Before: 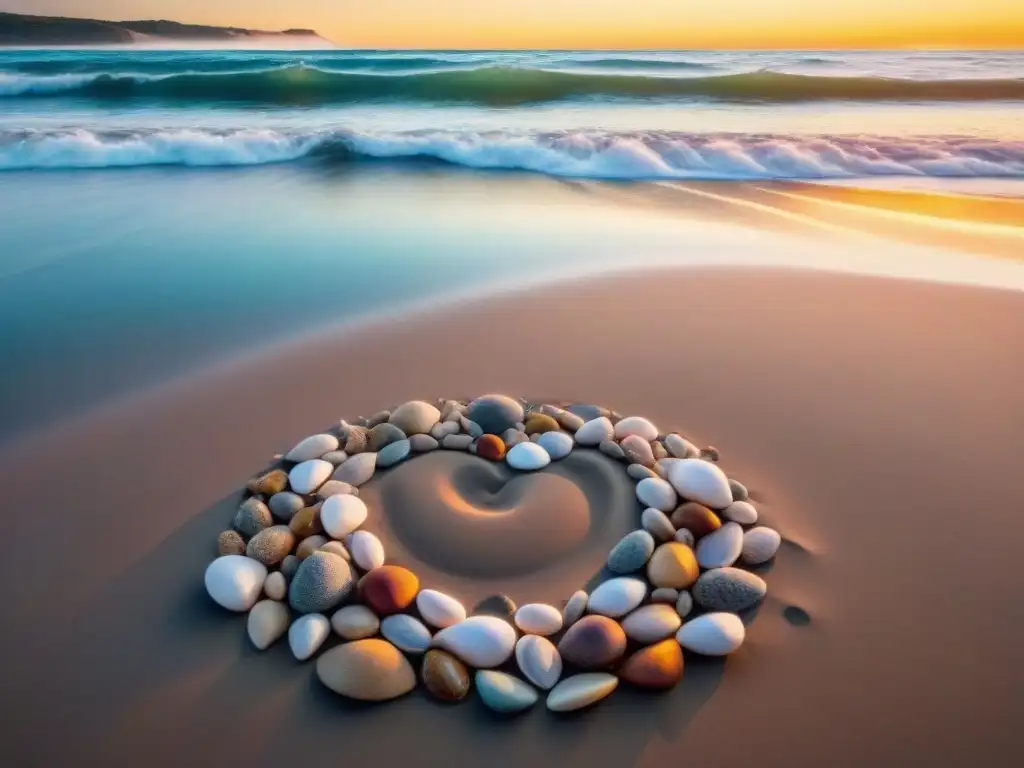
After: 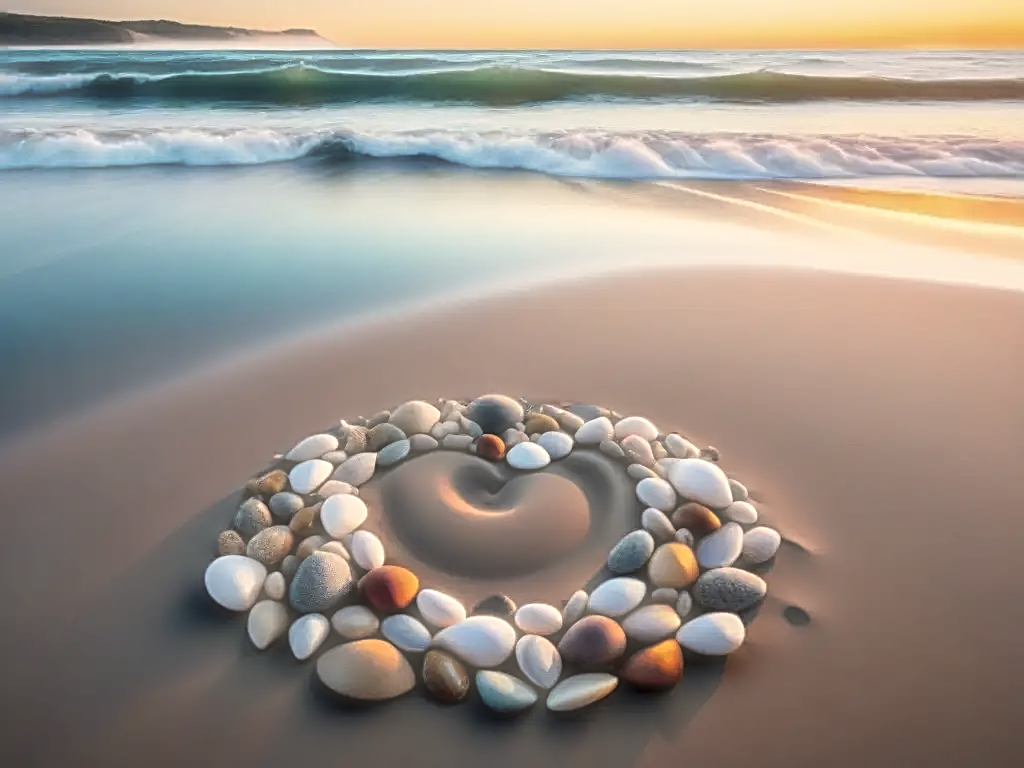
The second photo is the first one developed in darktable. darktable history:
haze removal: strength -0.891, distance 0.232, adaptive false
sharpen: radius 2.802, amount 0.71
local contrast: on, module defaults
